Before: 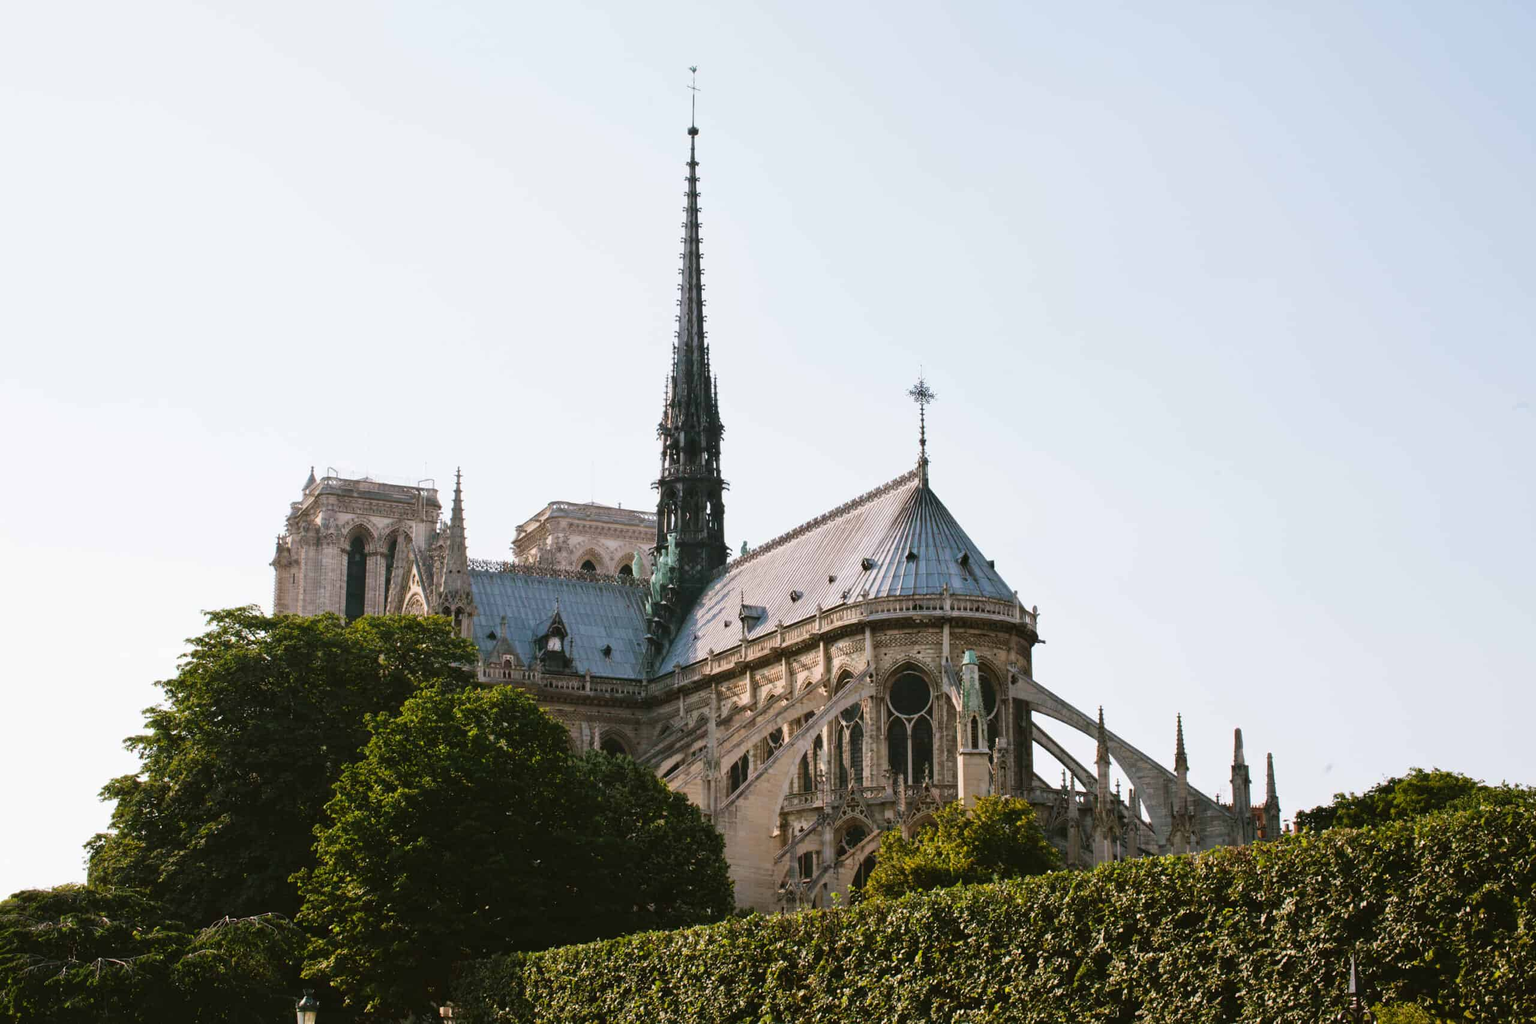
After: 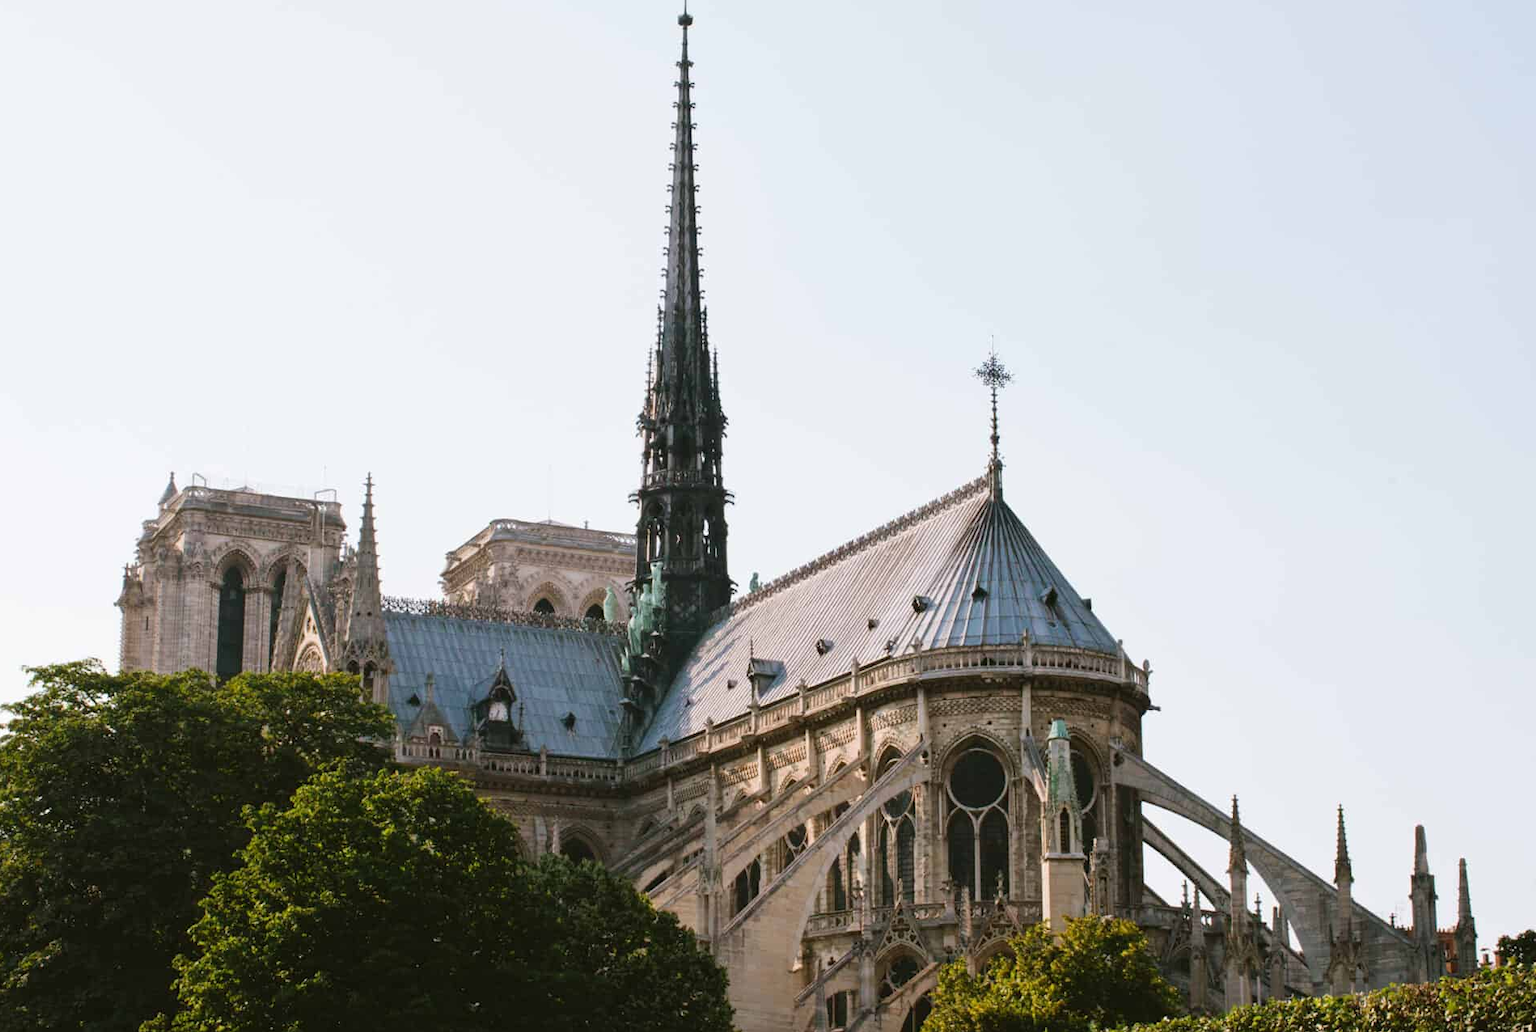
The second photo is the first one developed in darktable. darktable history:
crop and rotate: left 12.06%, top 11.42%, right 13.728%, bottom 13.739%
